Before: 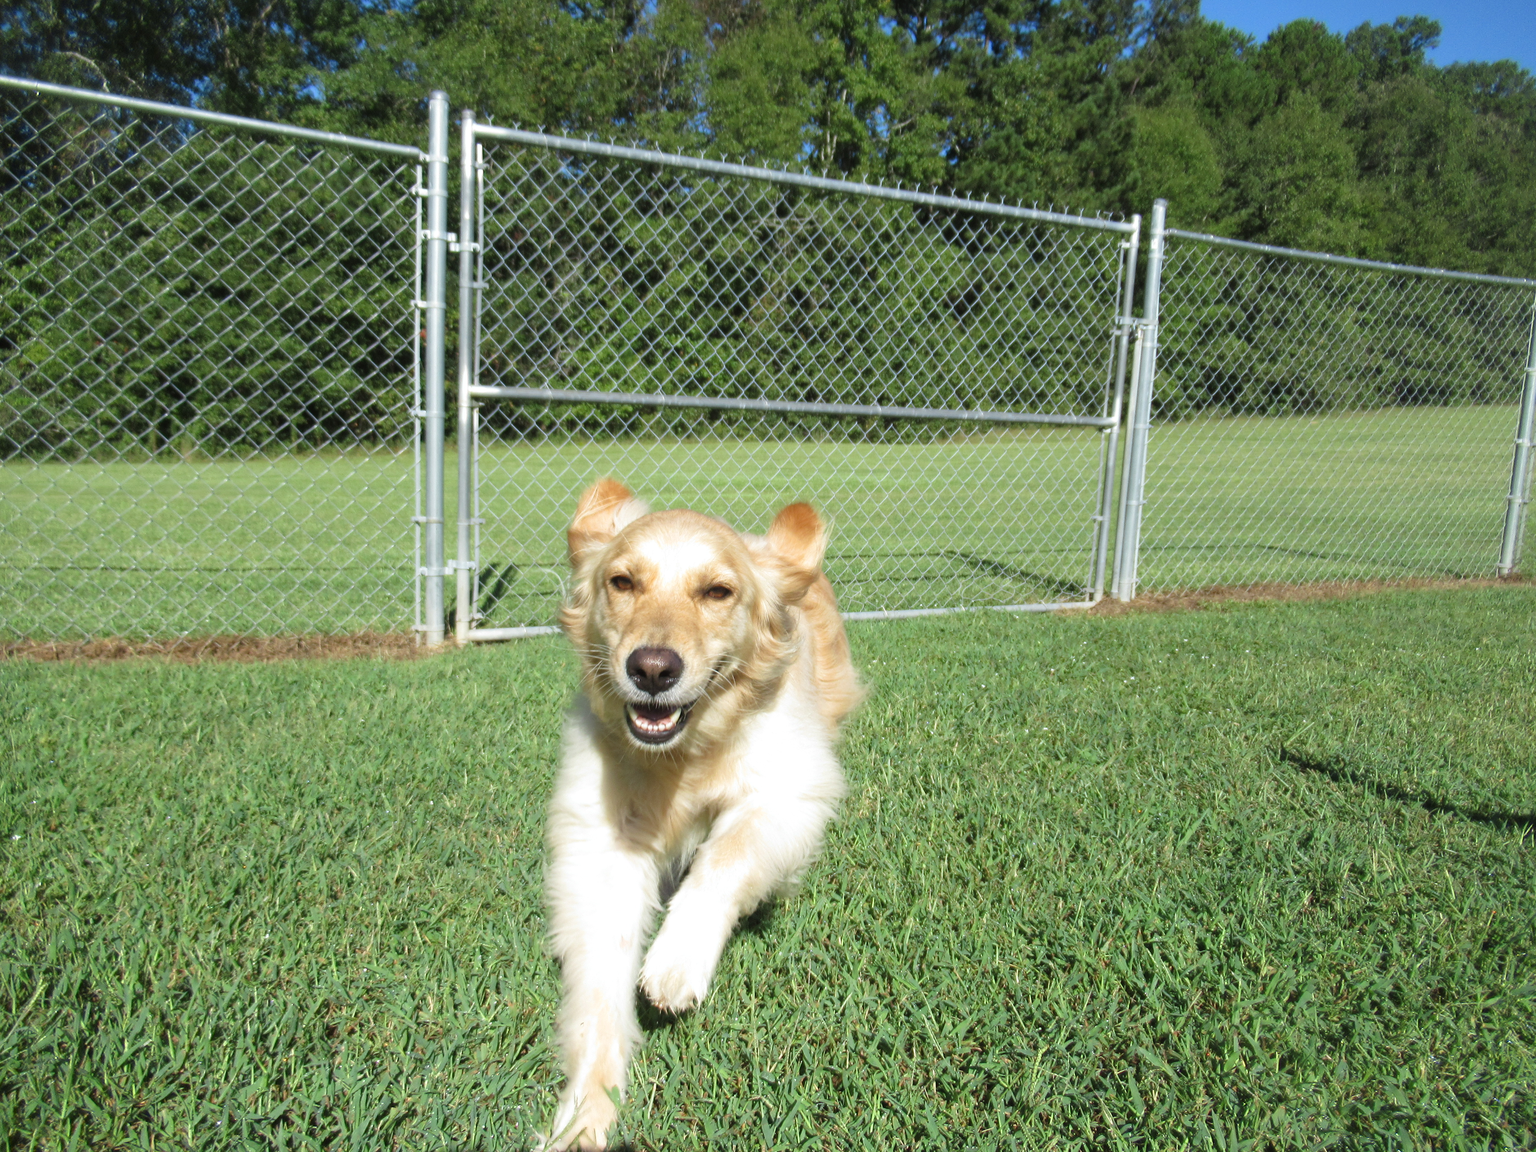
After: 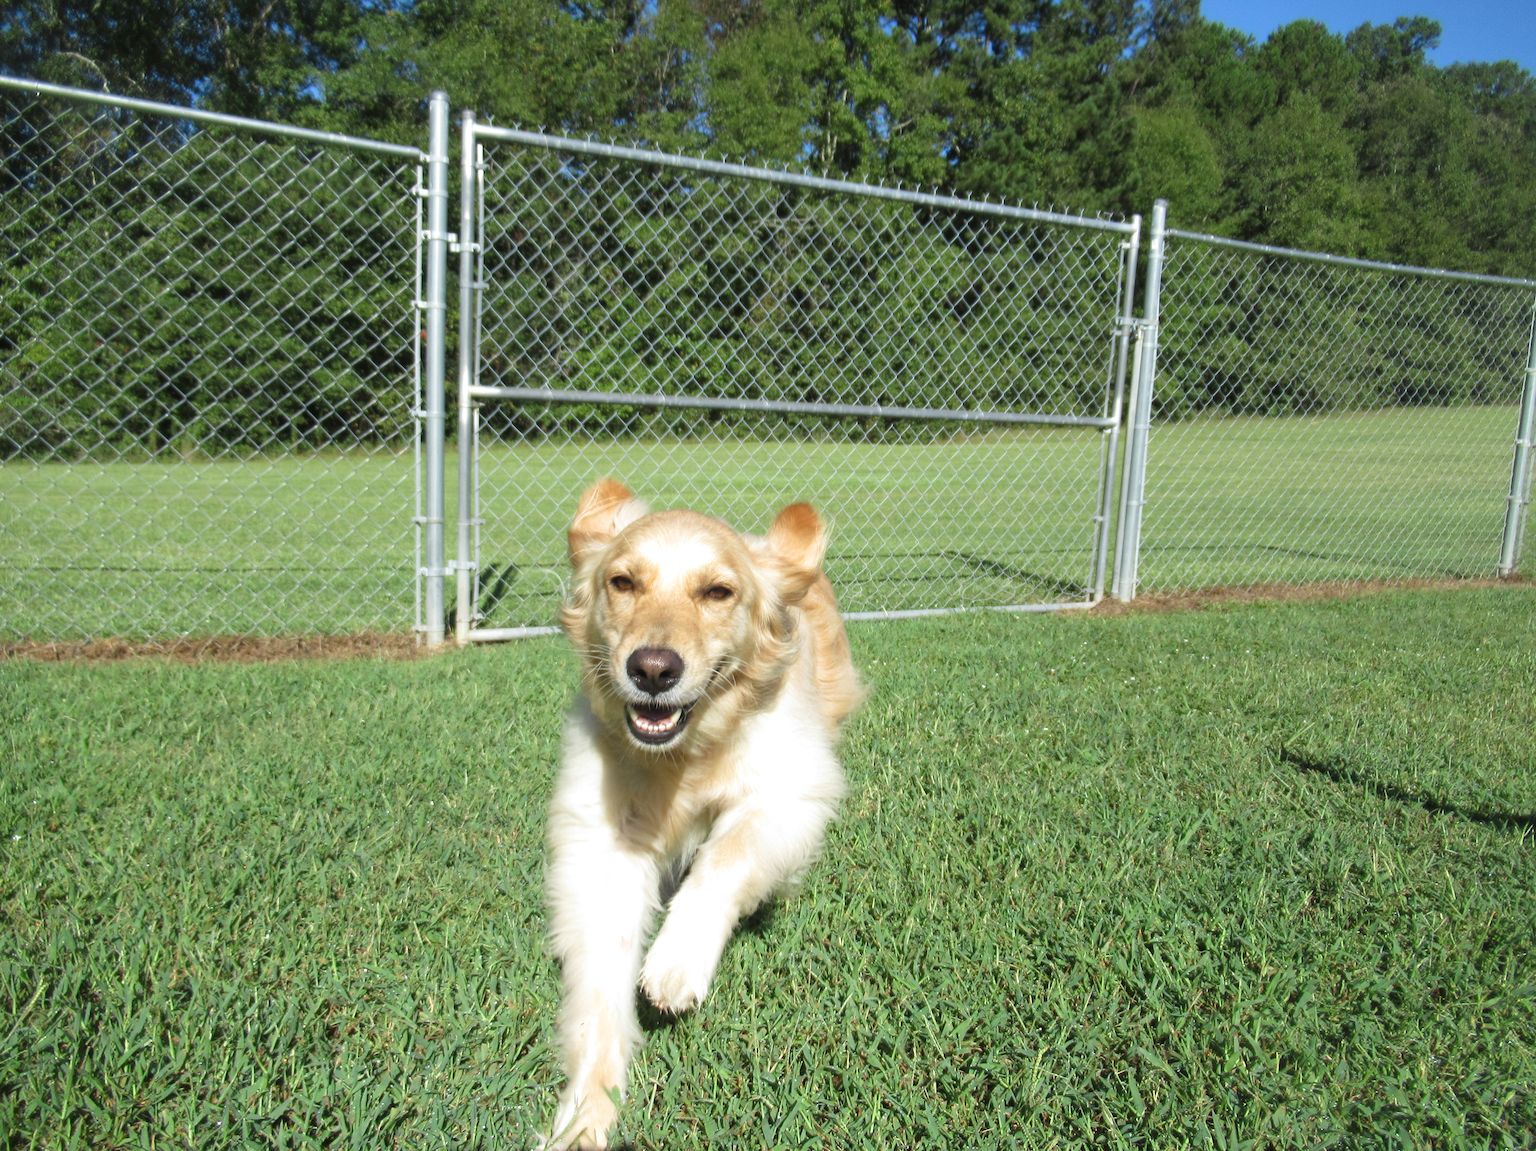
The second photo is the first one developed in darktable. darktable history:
crop: bottom 0.071%
exposure: exposure 0.02 EV, compensate highlight preservation false
